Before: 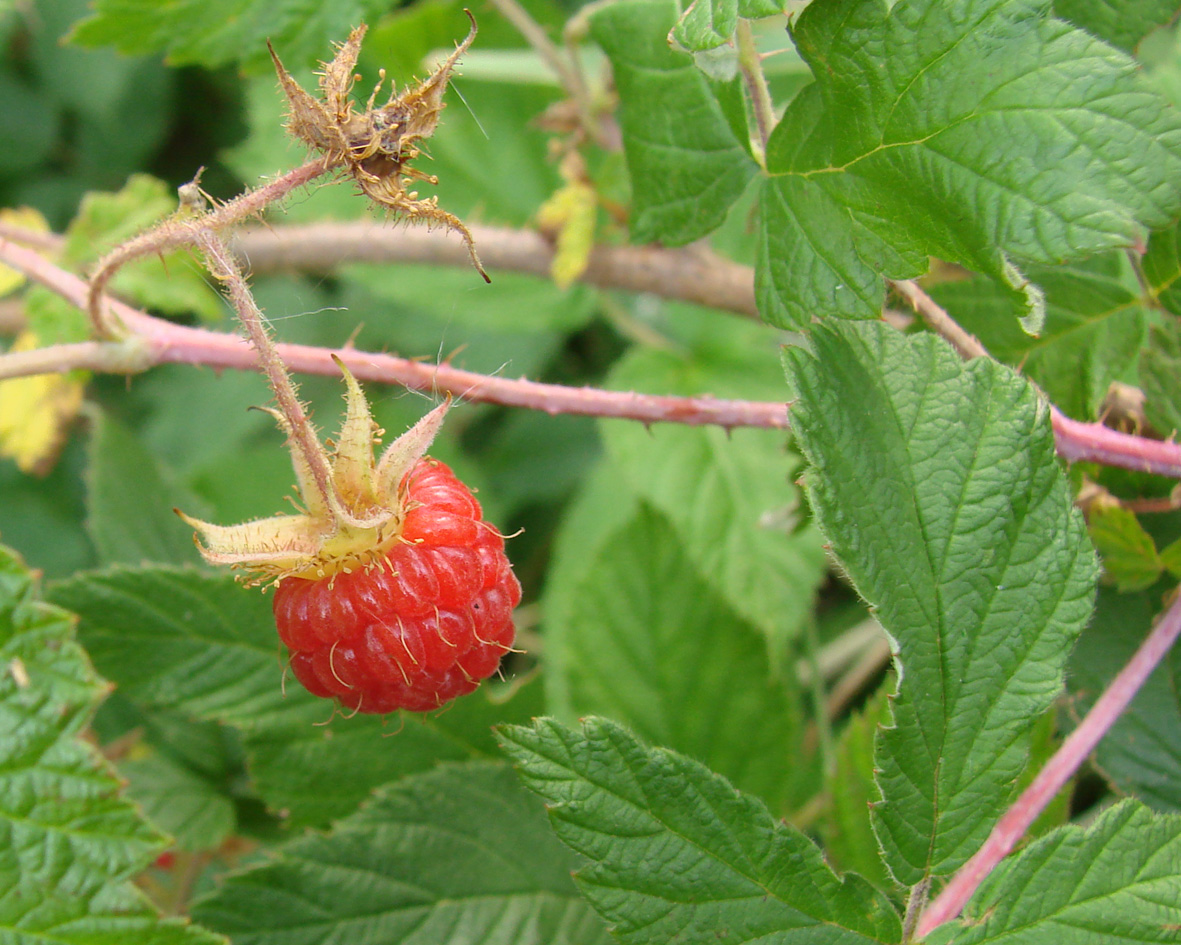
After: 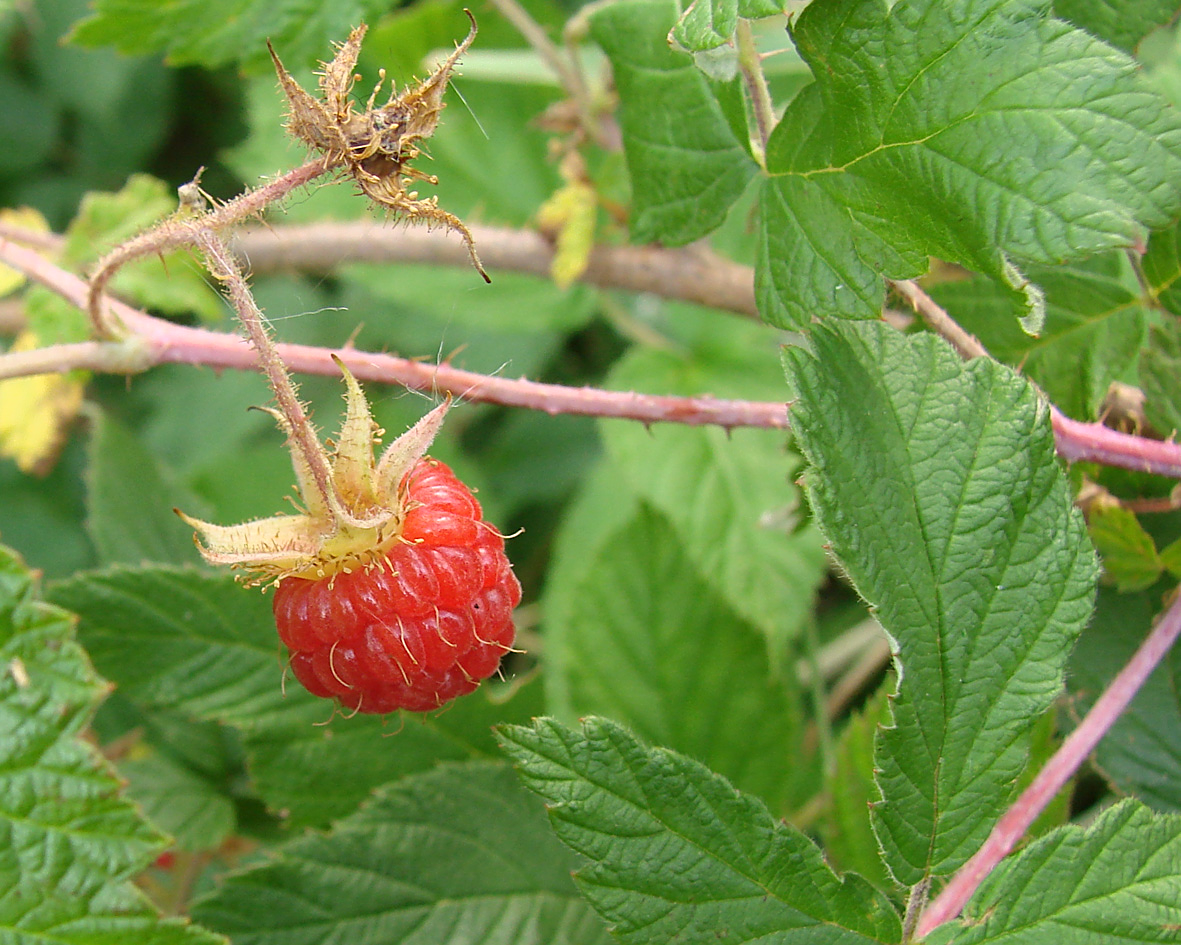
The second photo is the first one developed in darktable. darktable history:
sharpen: on, module defaults
levels: mode automatic, levels [0.031, 0.5, 0.969]
shadows and highlights: shadows 1.65, highlights 40.82
